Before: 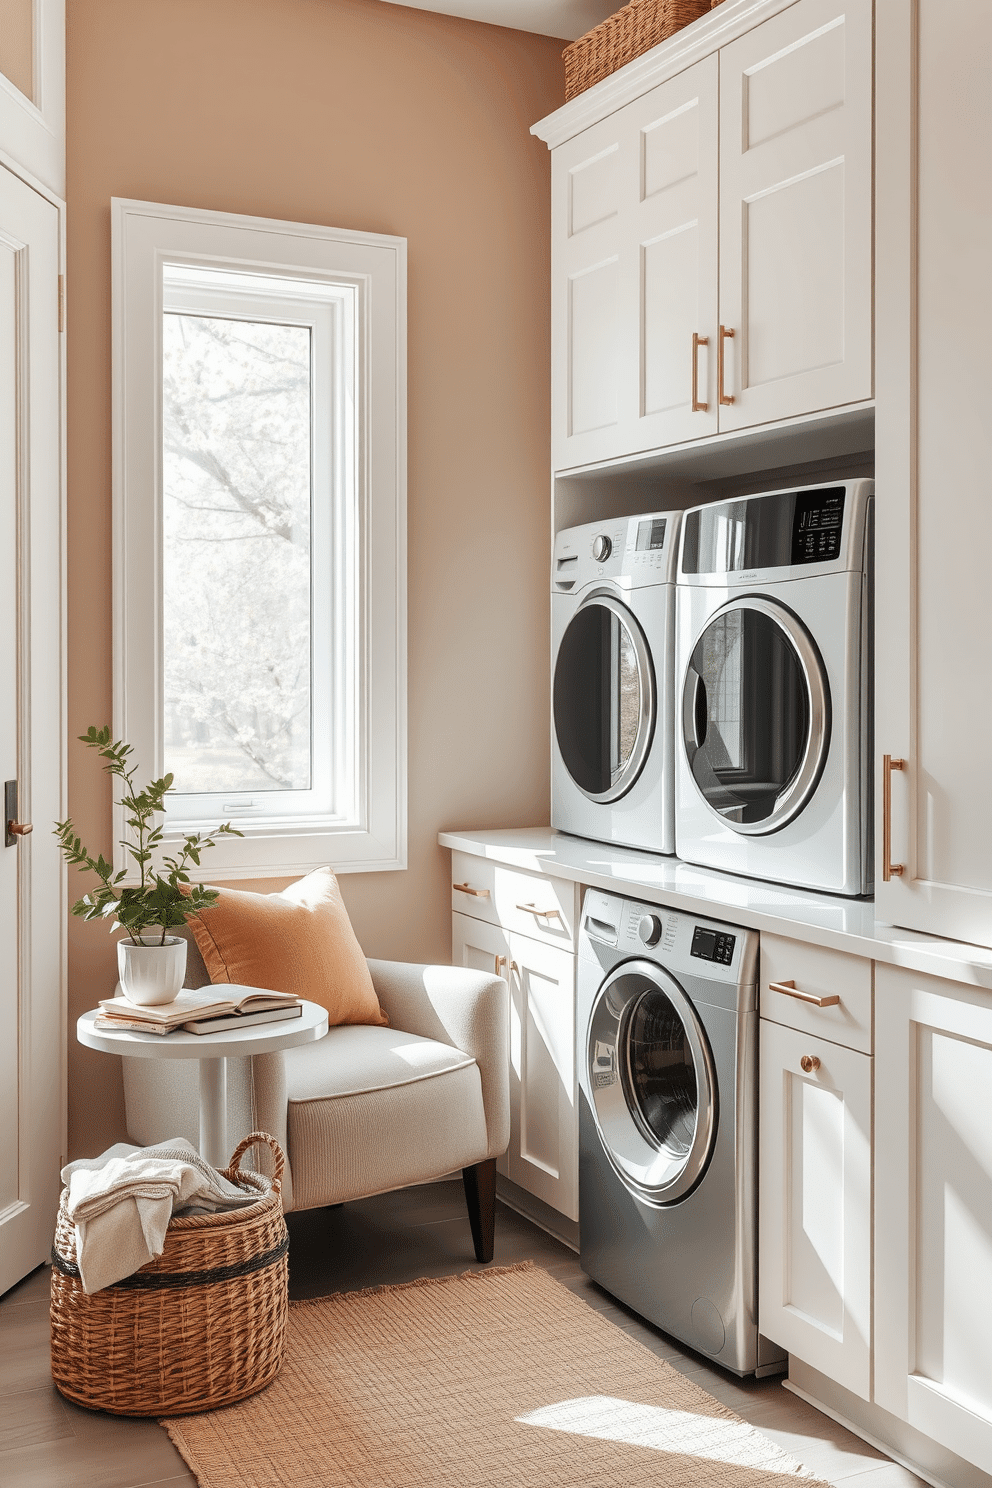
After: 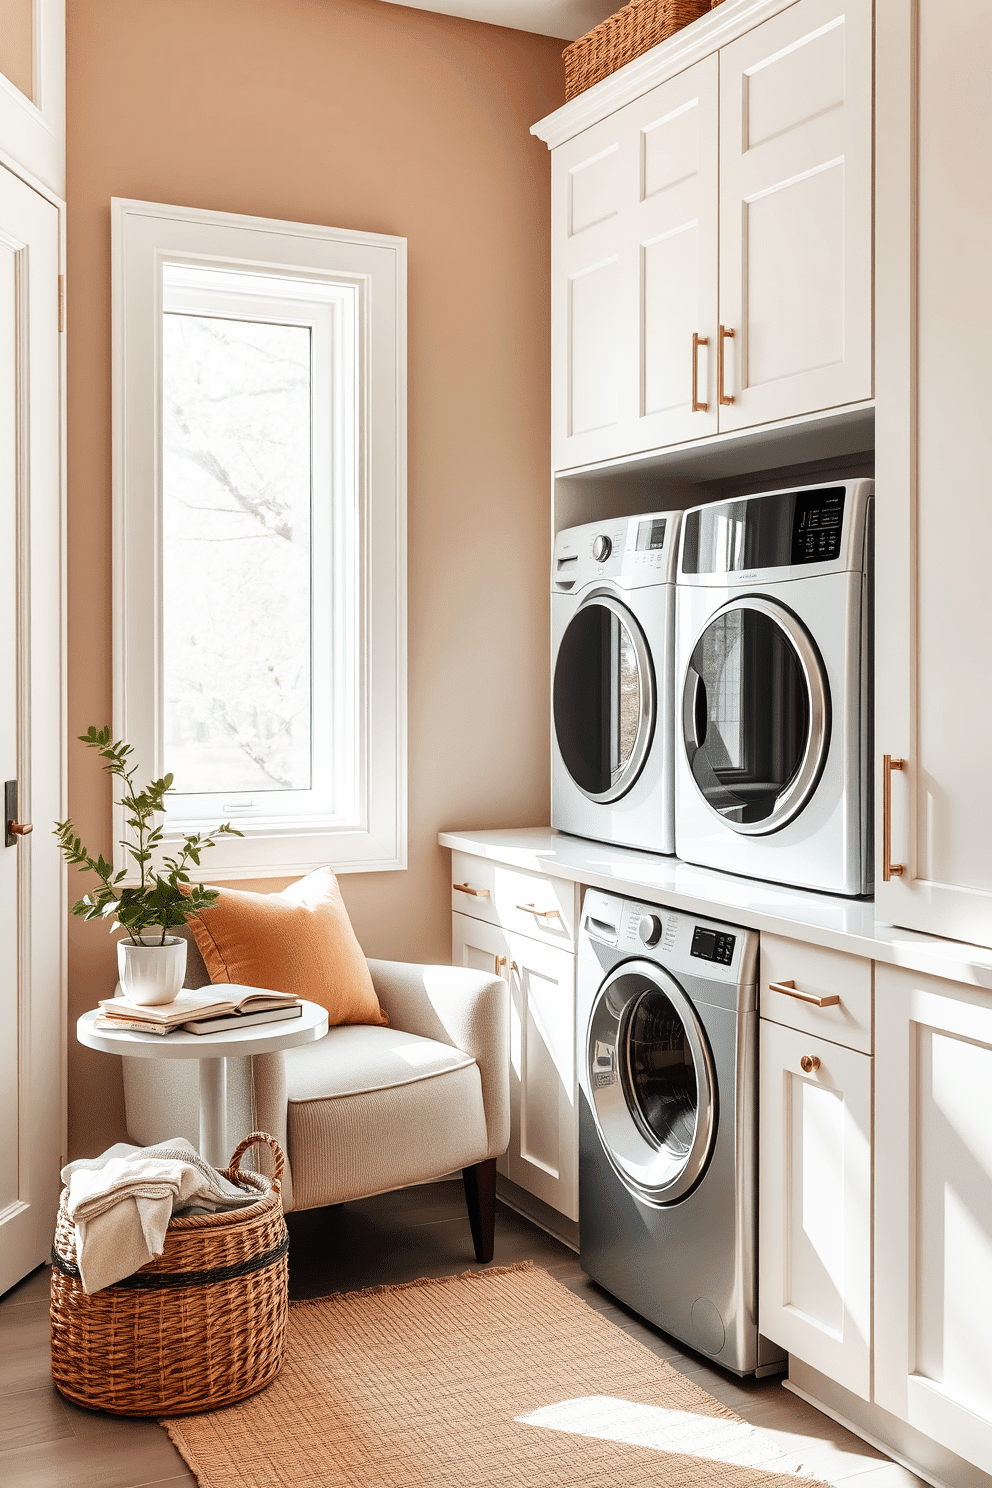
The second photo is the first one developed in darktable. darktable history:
tone curve: curves: ch0 [(0, 0) (0.003, 0.001) (0.011, 0.005) (0.025, 0.011) (0.044, 0.02) (0.069, 0.031) (0.1, 0.045) (0.136, 0.078) (0.177, 0.124) (0.224, 0.18) (0.277, 0.245) (0.335, 0.315) (0.399, 0.393) (0.468, 0.477) (0.543, 0.569) (0.623, 0.666) (0.709, 0.771) (0.801, 0.871) (0.898, 0.965) (1, 1)], preserve colors none
